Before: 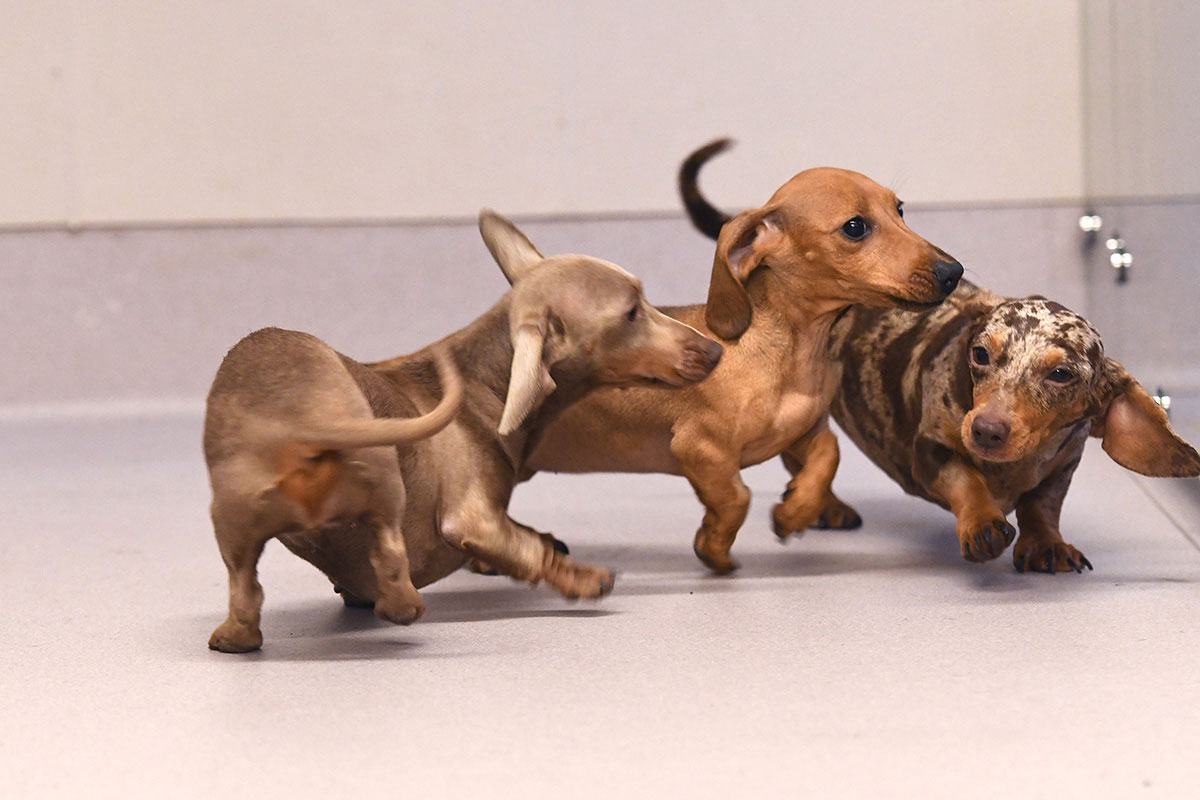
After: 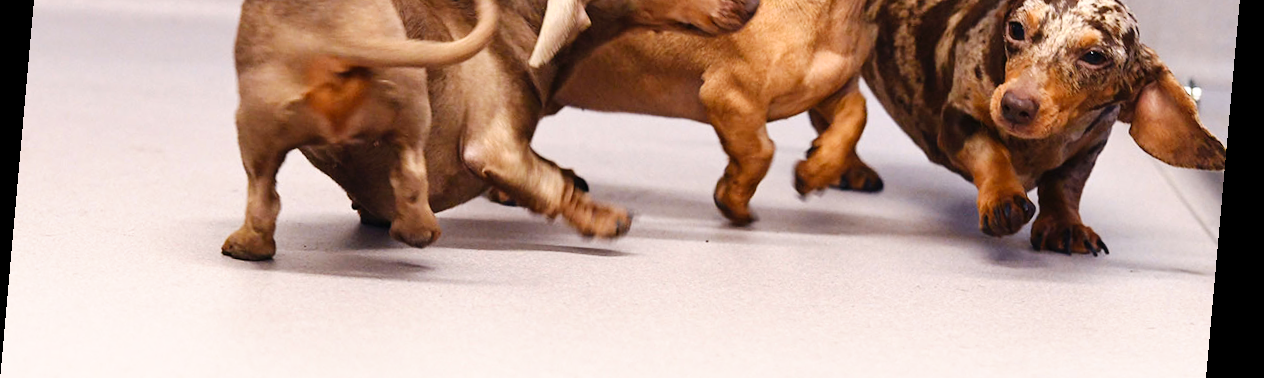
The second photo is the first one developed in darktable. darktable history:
crop: top 45.551%, bottom 12.262%
rotate and perspective: rotation 5.12°, automatic cropping off
tone curve: curves: ch0 [(0, 0) (0.003, 0.004) (0.011, 0.006) (0.025, 0.011) (0.044, 0.017) (0.069, 0.029) (0.1, 0.047) (0.136, 0.07) (0.177, 0.121) (0.224, 0.182) (0.277, 0.257) (0.335, 0.342) (0.399, 0.432) (0.468, 0.526) (0.543, 0.621) (0.623, 0.711) (0.709, 0.792) (0.801, 0.87) (0.898, 0.951) (1, 1)], preserve colors none
